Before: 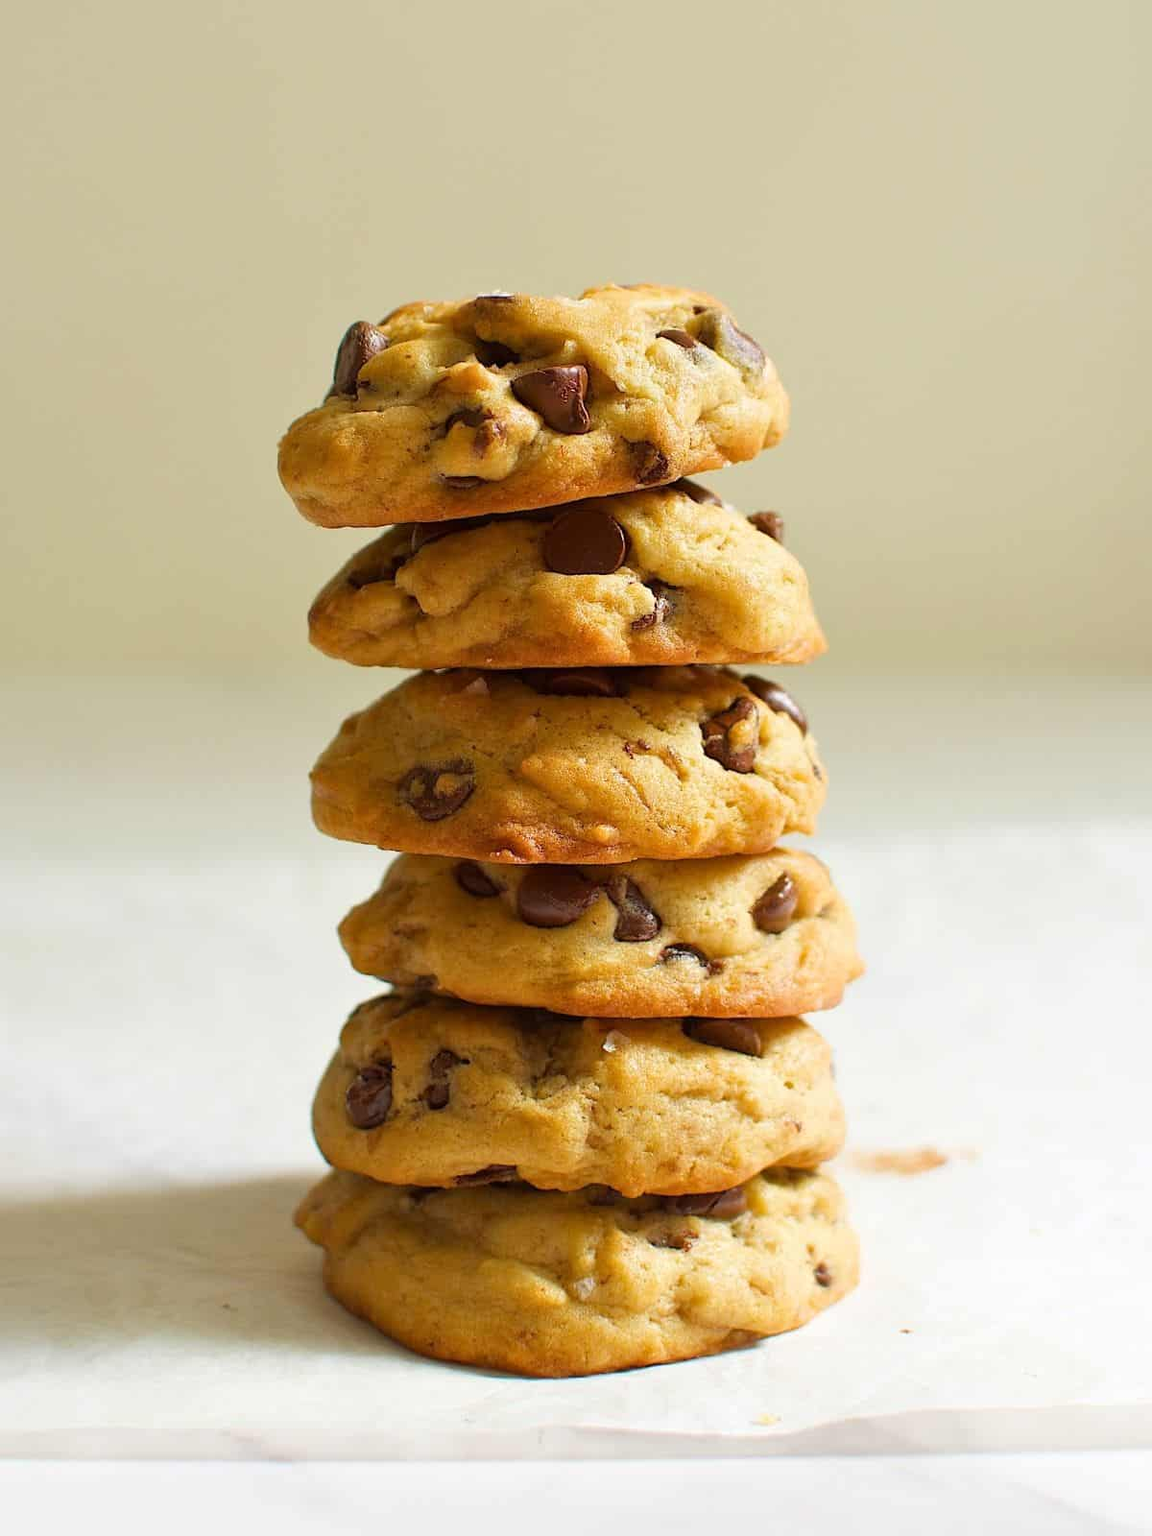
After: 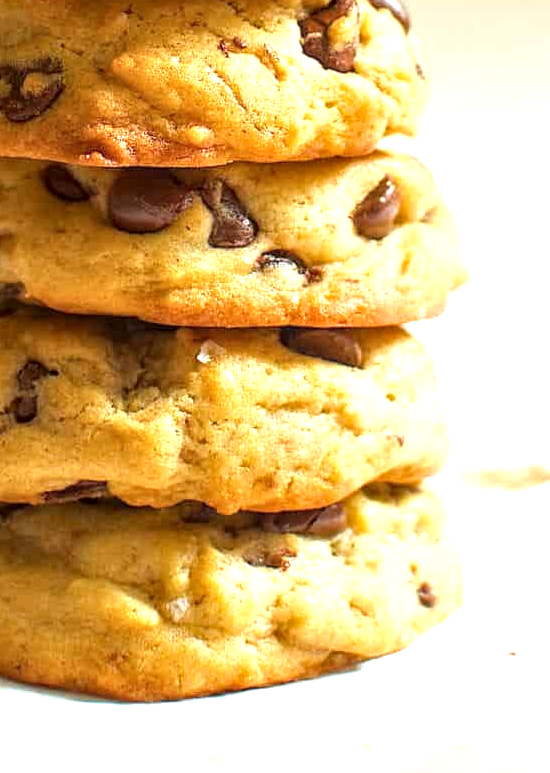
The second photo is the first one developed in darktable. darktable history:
local contrast: highlights 61%, detail 143%, midtone range 0.428
crop: left 35.976%, top 45.819%, right 18.162%, bottom 5.807%
exposure: black level correction 0, exposure 0.7 EV, compensate exposure bias true, compensate highlight preservation false
